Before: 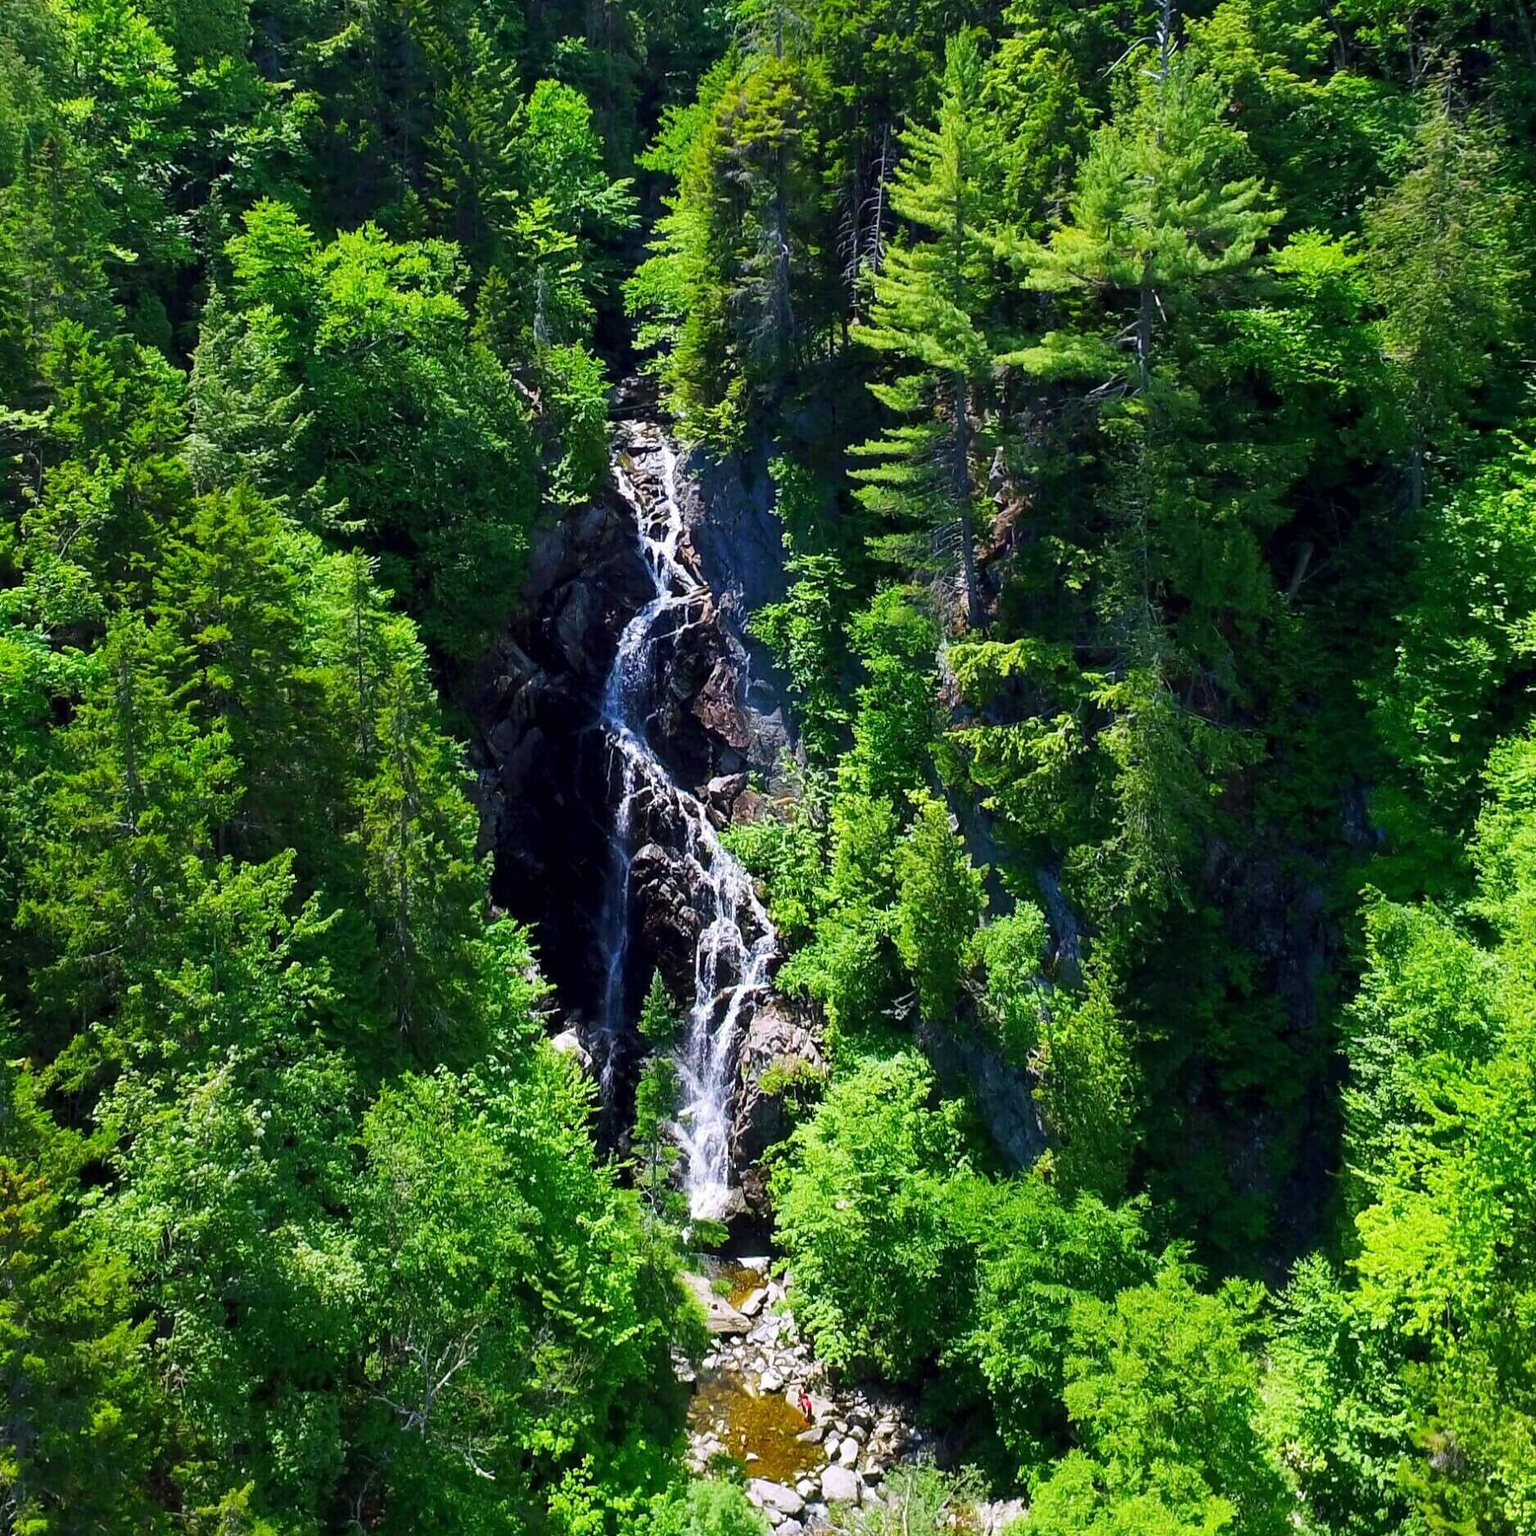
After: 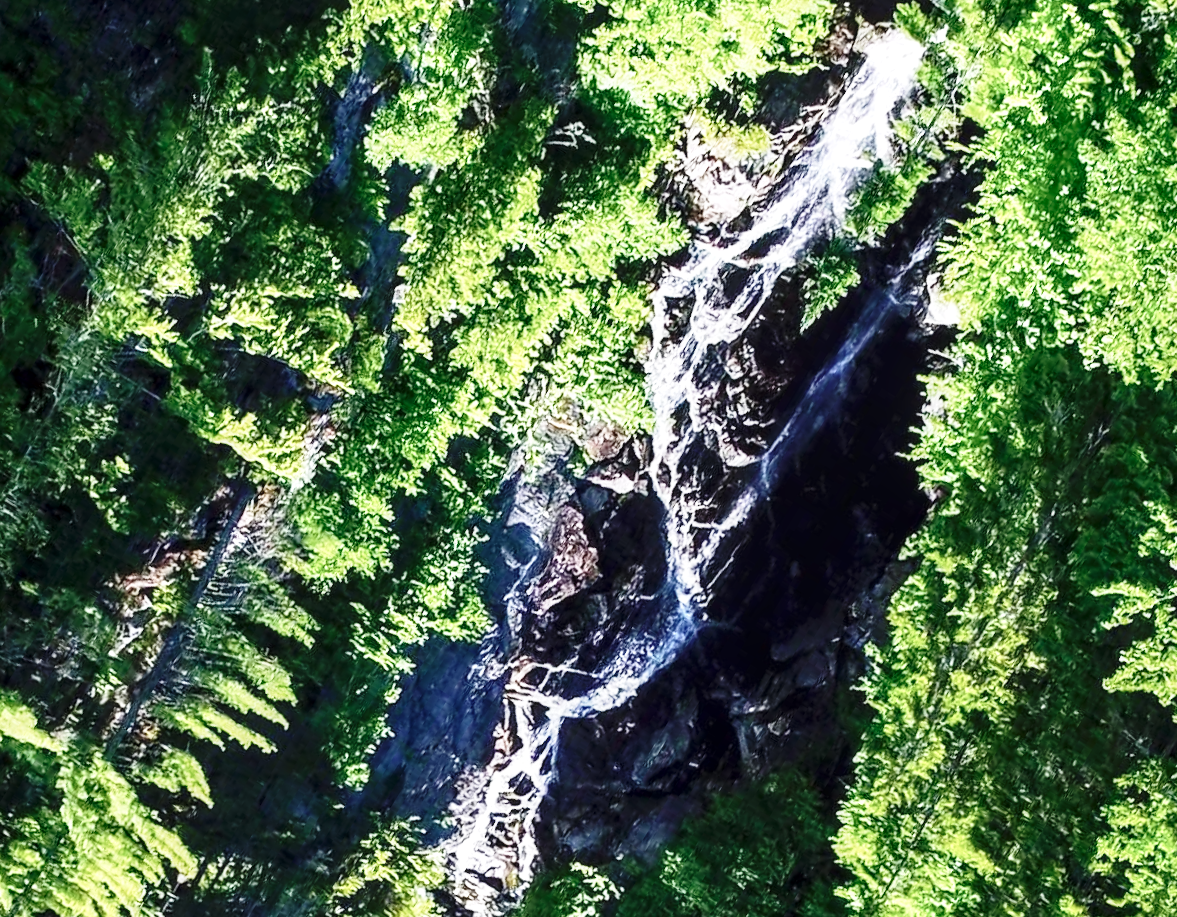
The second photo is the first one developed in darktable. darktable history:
base curve: curves: ch0 [(0, 0) (0.028, 0.03) (0.121, 0.232) (0.46, 0.748) (0.859, 0.968) (1, 1)], preserve colors none
contrast brightness saturation: contrast 0.095, saturation -0.299
crop and rotate: angle 148.54°, left 9.164%, top 15.653%, right 4.537%, bottom 17.122%
exposure: black level correction 0, exposure 0.694 EV, compensate highlight preservation false
tone equalizer: edges refinement/feathering 500, mask exposure compensation -1.57 EV, preserve details no
tone curve: curves: ch0 [(0, 0) (0.003, 0.002) (0.011, 0.009) (0.025, 0.022) (0.044, 0.041) (0.069, 0.059) (0.1, 0.082) (0.136, 0.106) (0.177, 0.138) (0.224, 0.179) (0.277, 0.226) (0.335, 0.28) (0.399, 0.342) (0.468, 0.413) (0.543, 0.493) (0.623, 0.591) (0.709, 0.699) (0.801, 0.804) (0.898, 0.899) (1, 1)], color space Lab, independent channels, preserve colors none
local contrast: detail 130%
